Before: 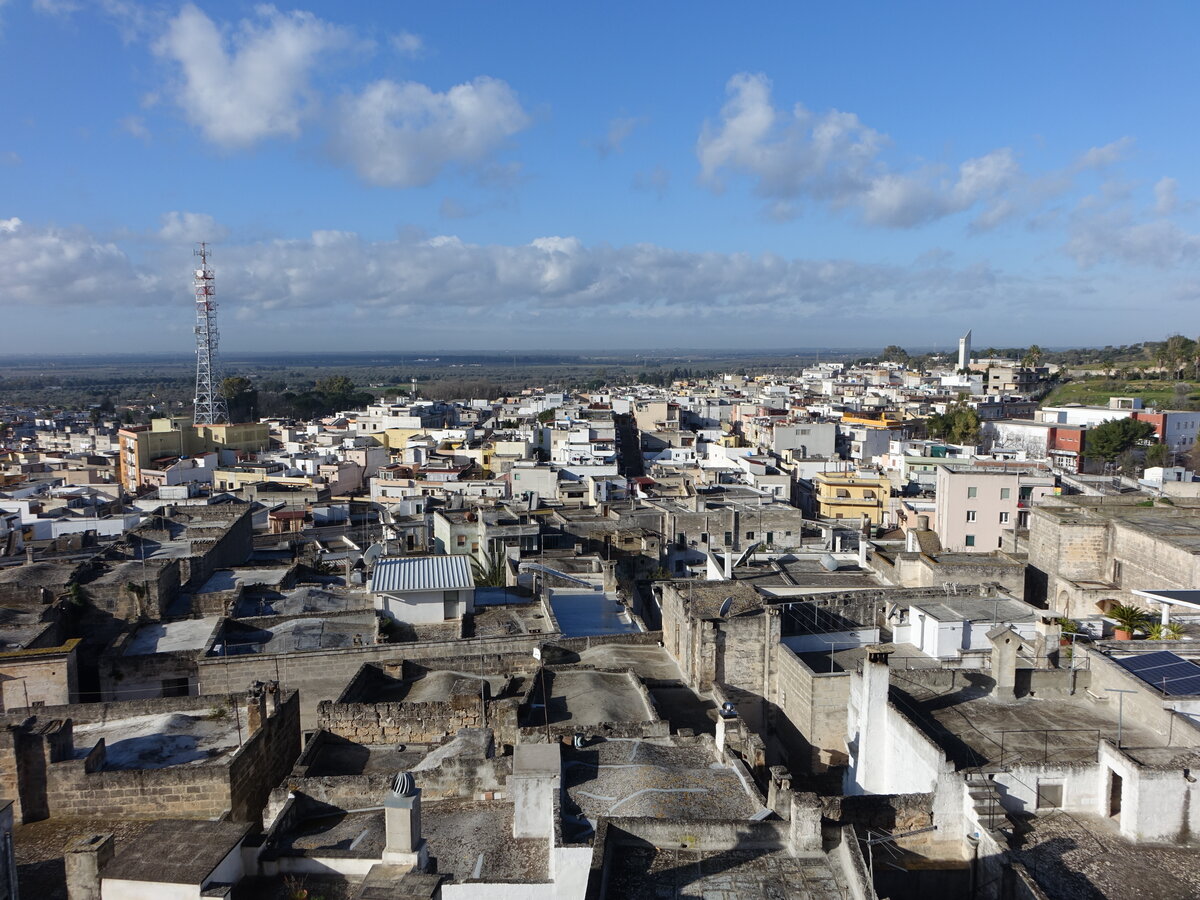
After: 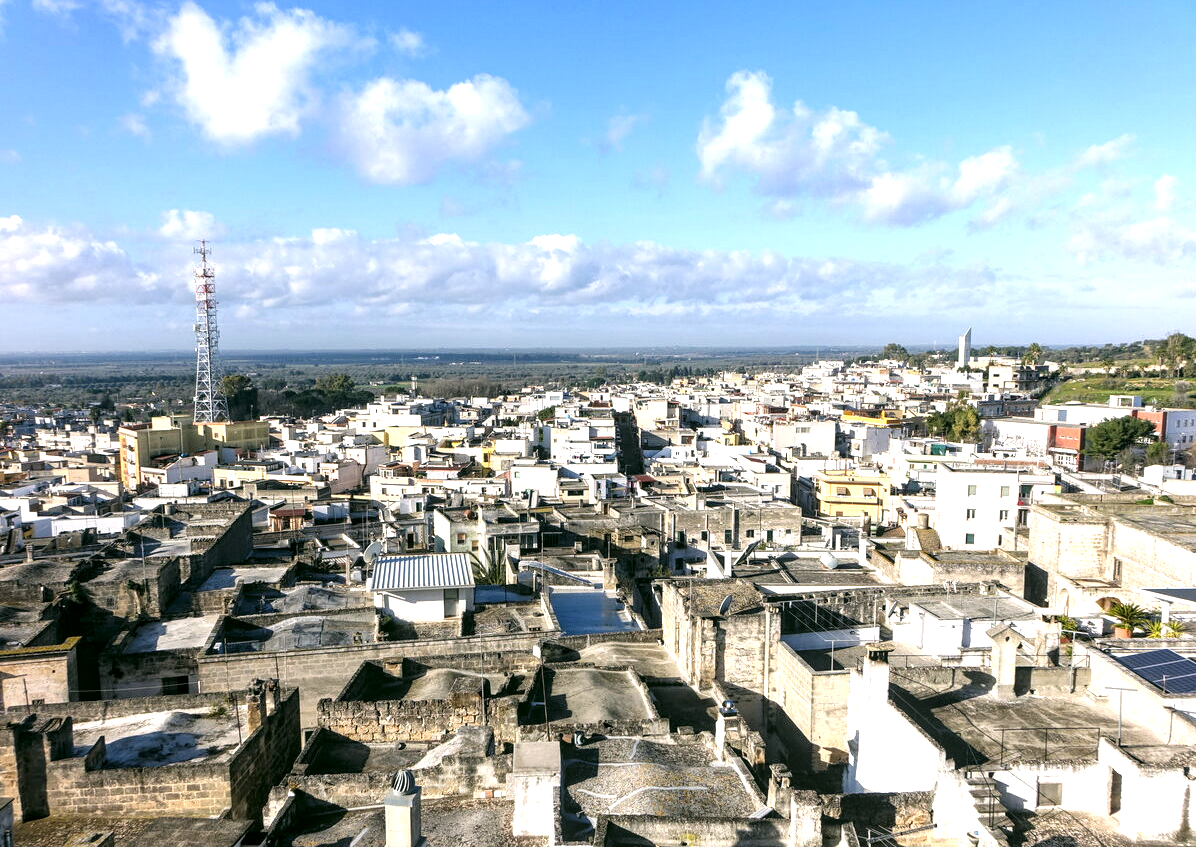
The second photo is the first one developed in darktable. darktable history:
levels: white 99.89%, levels [0.031, 0.5, 0.969]
color correction: highlights a* 3.95, highlights b* 4.95, shadows a* -7.67, shadows b* 4.92
crop: top 0.321%, right 0.254%, bottom 5.044%
local contrast: on, module defaults
color calibration: output R [1.003, 0.027, -0.041, 0], output G [-0.018, 1.043, -0.038, 0], output B [0.071, -0.086, 1.017, 0], gray › normalize channels true, illuminant same as pipeline (D50), adaptation XYZ, x 0.346, y 0.357, temperature 5003.33 K, gamut compression 0.03
exposure: black level correction 0, exposure 0.697 EV, compensate highlight preservation false
tone equalizer: -8 EV -0.444 EV, -7 EV -0.415 EV, -6 EV -0.354 EV, -5 EV -0.187 EV, -3 EV 0.255 EV, -2 EV 0.323 EV, -1 EV 0.387 EV, +0 EV 0.419 EV
